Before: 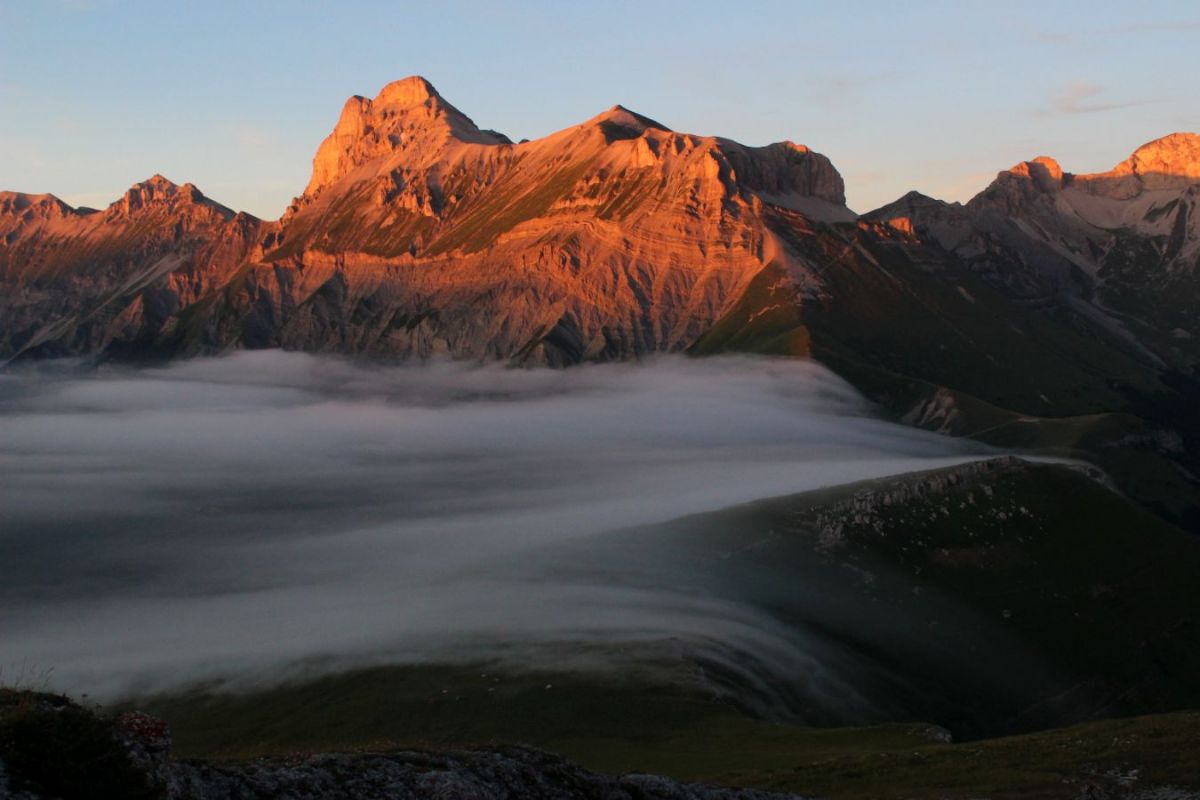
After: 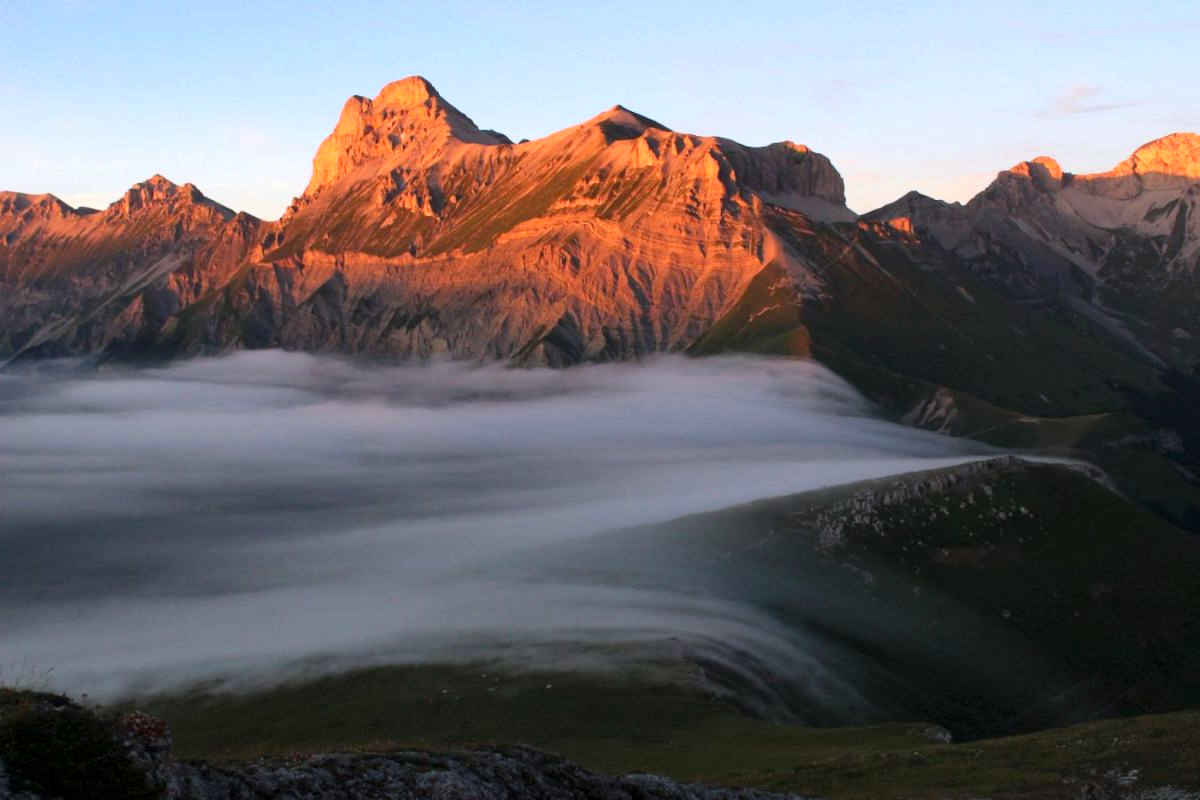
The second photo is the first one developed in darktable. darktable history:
exposure: exposure 0.64 EV, compensate highlight preservation false
white balance: red 0.984, blue 1.059
shadows and highlights: radius 337.17, shadows 29.01, soften with gaussian
